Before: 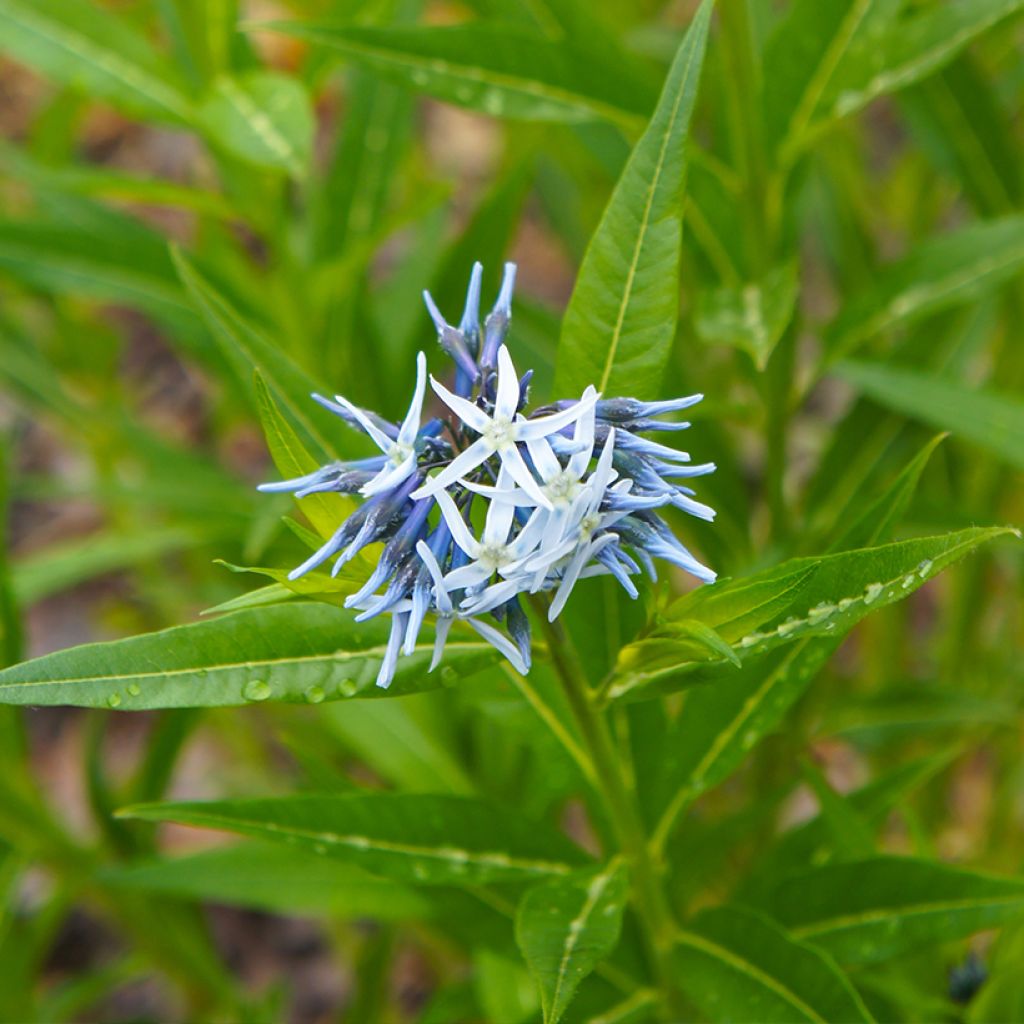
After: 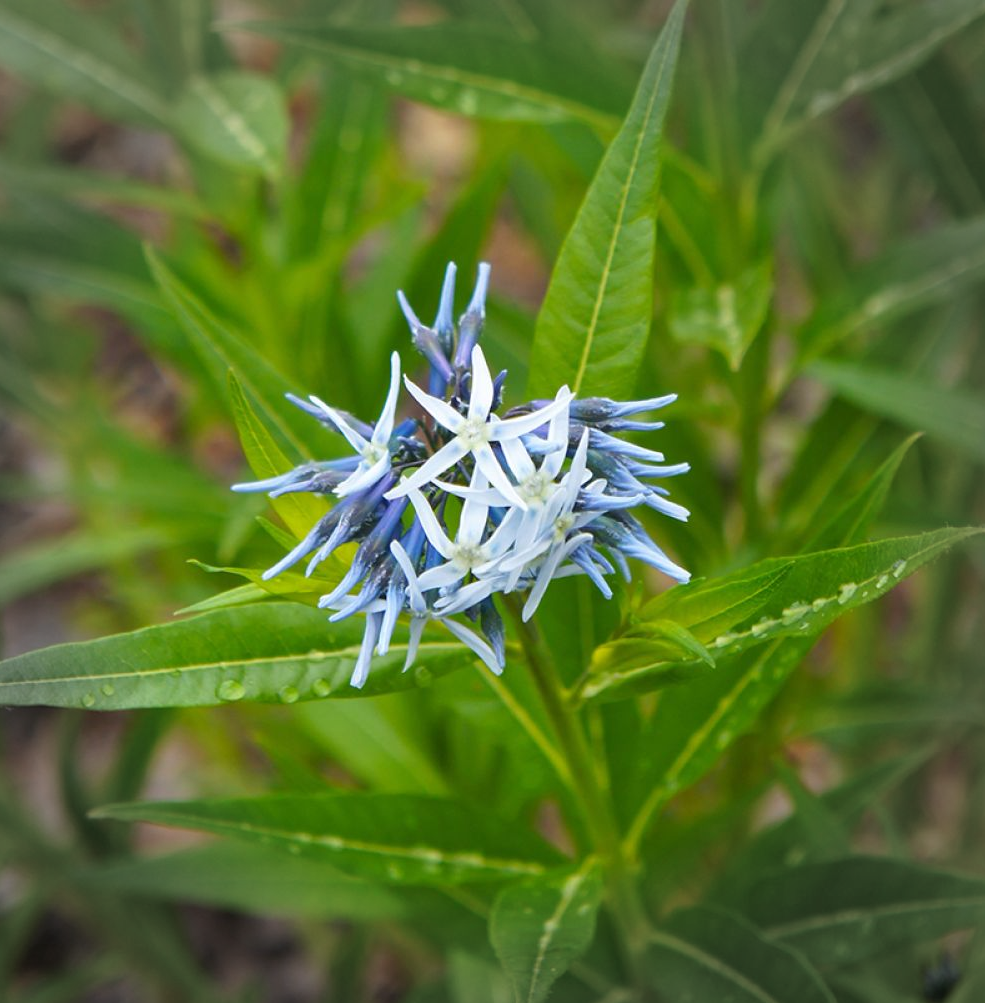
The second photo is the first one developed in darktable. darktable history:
crop and rotate: left 2.61%, right 1.191%, bottom 2.042%
vignetting: fall-off start 76.76%, fall-off radius 27.19%, brightness -0.331, width/height ratio 0.969
